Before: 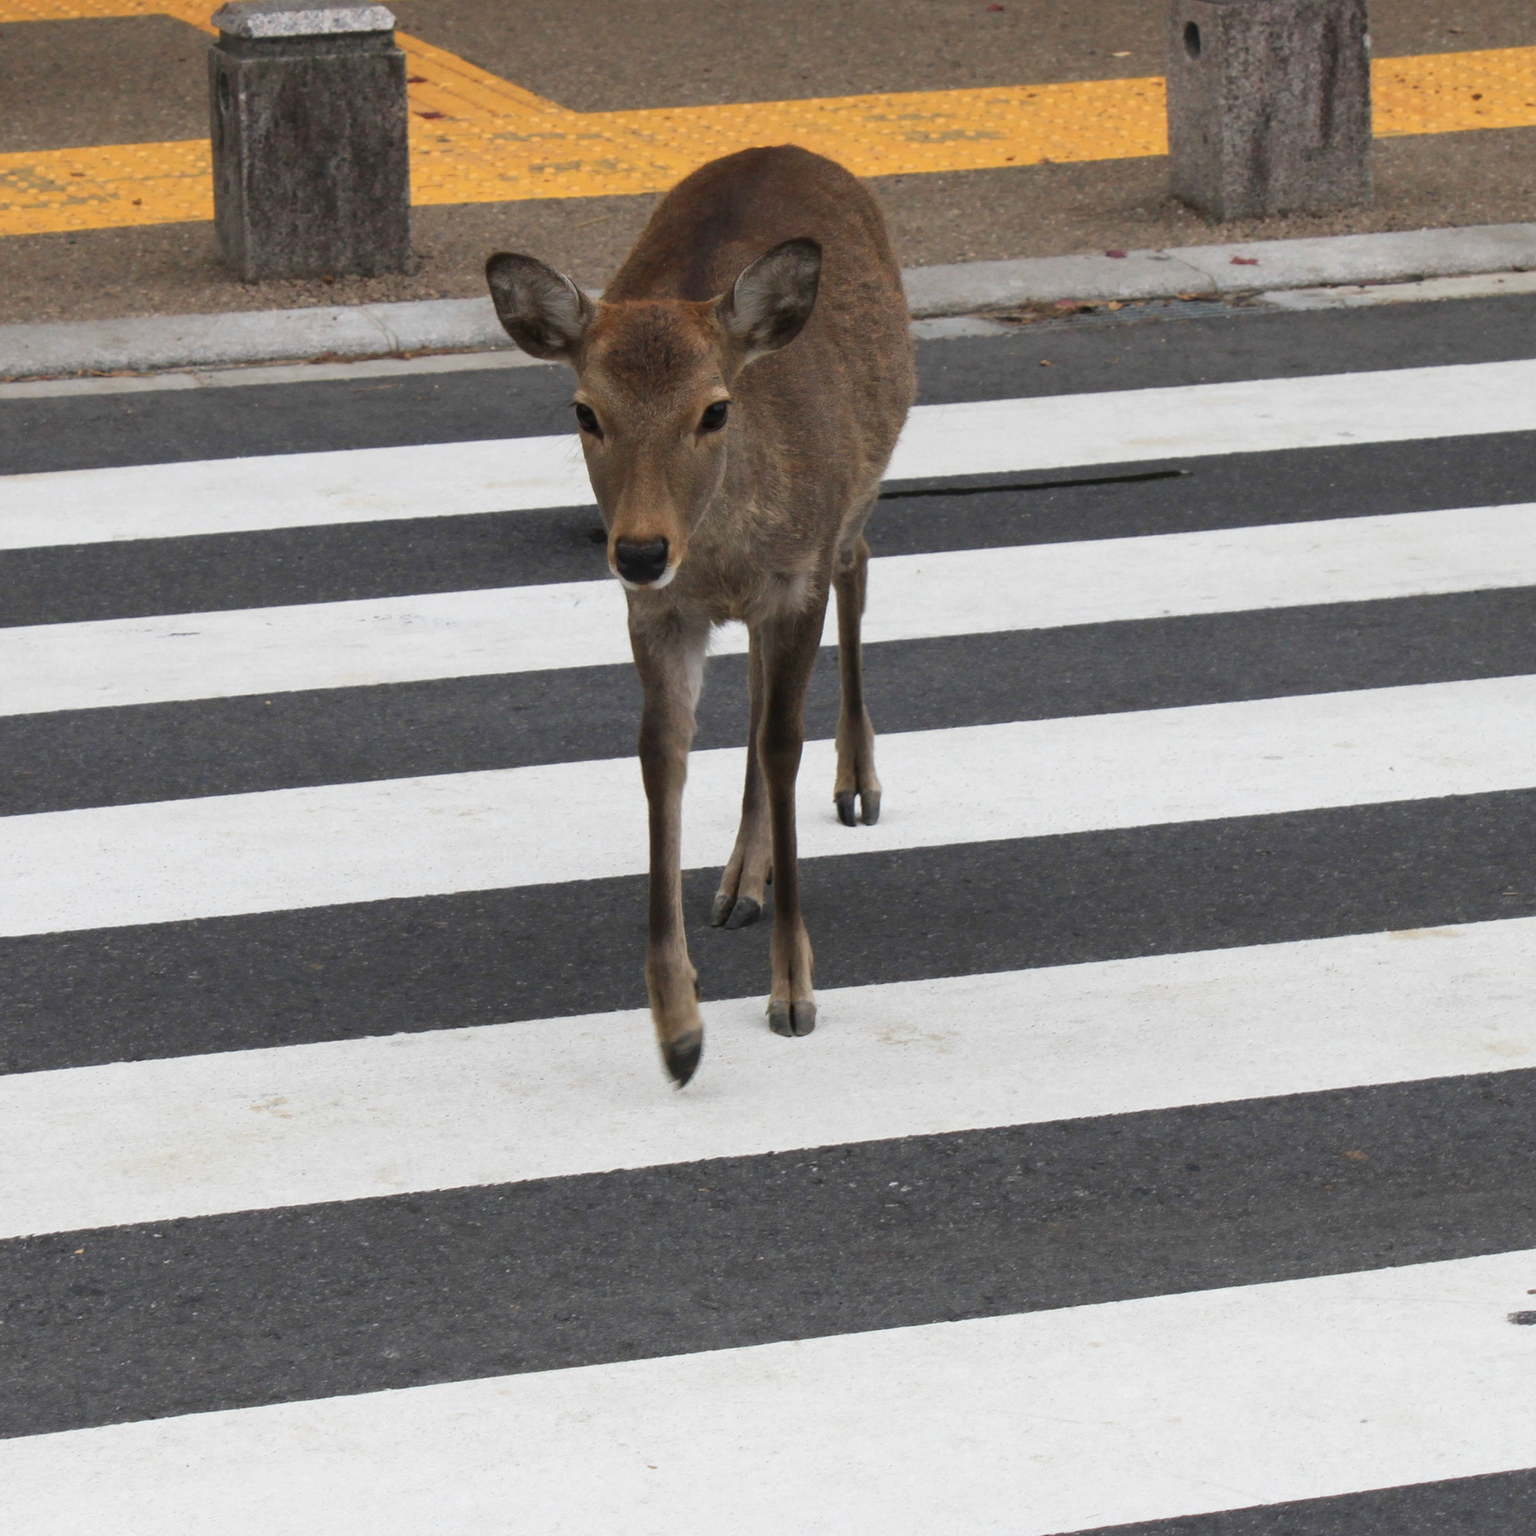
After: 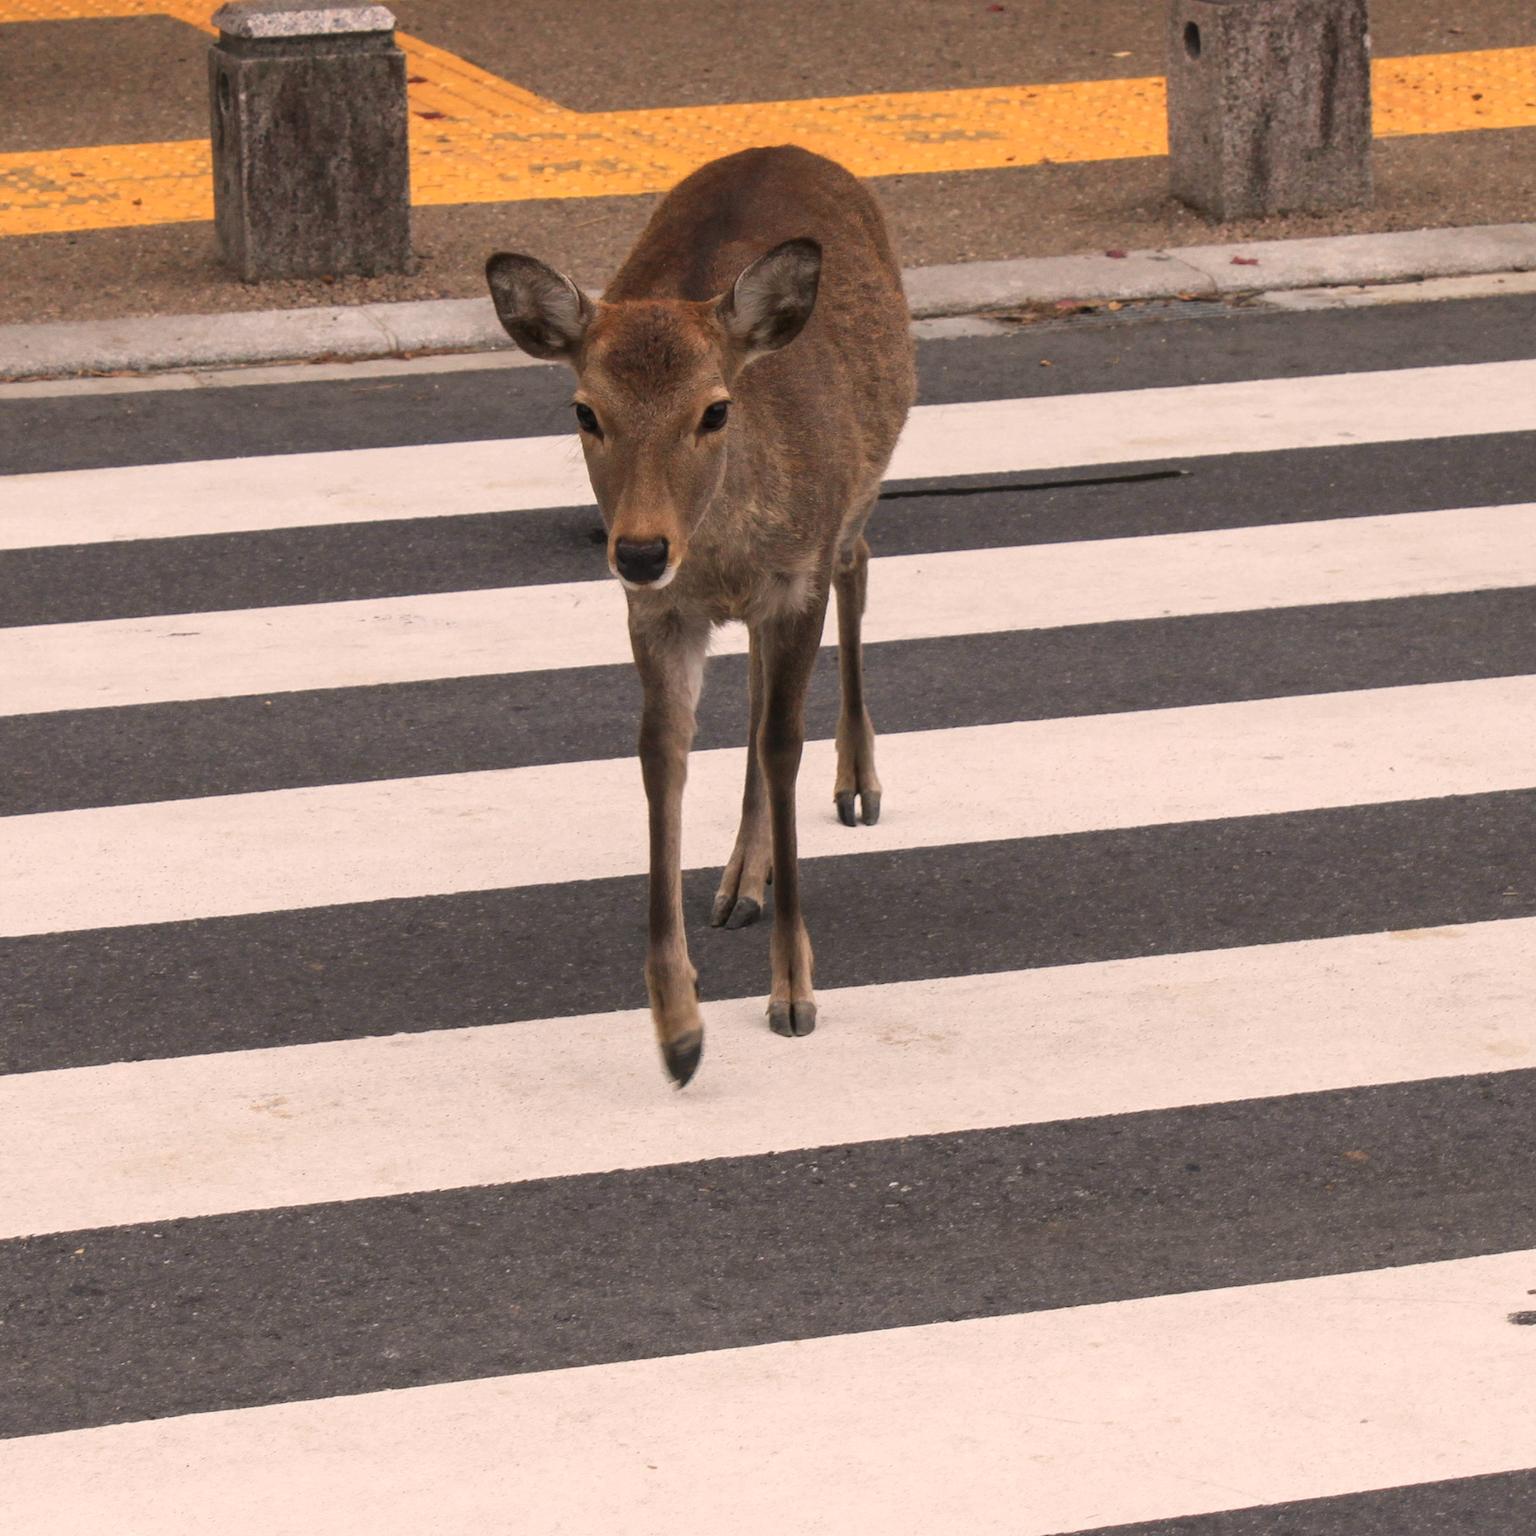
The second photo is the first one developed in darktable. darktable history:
local contrast: detail 115%
white balance: red 1.127, blue 0.943
